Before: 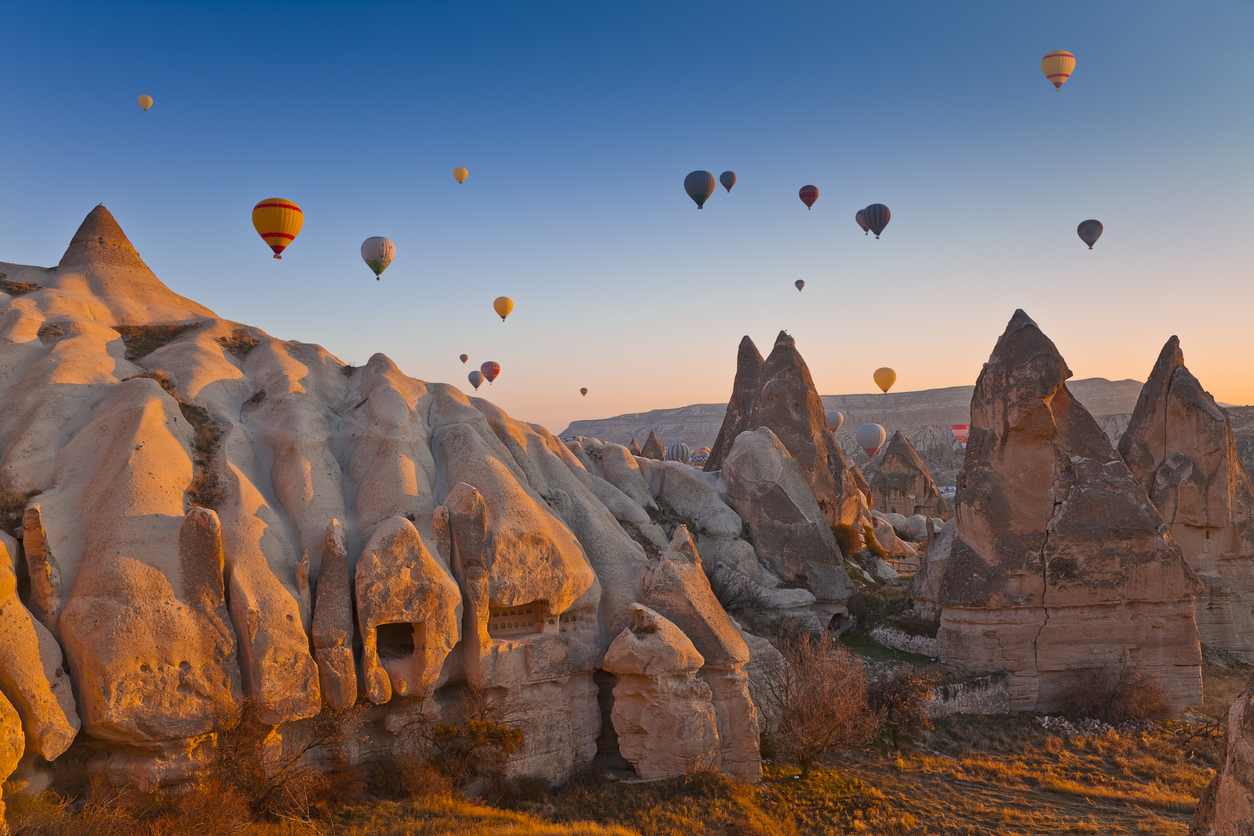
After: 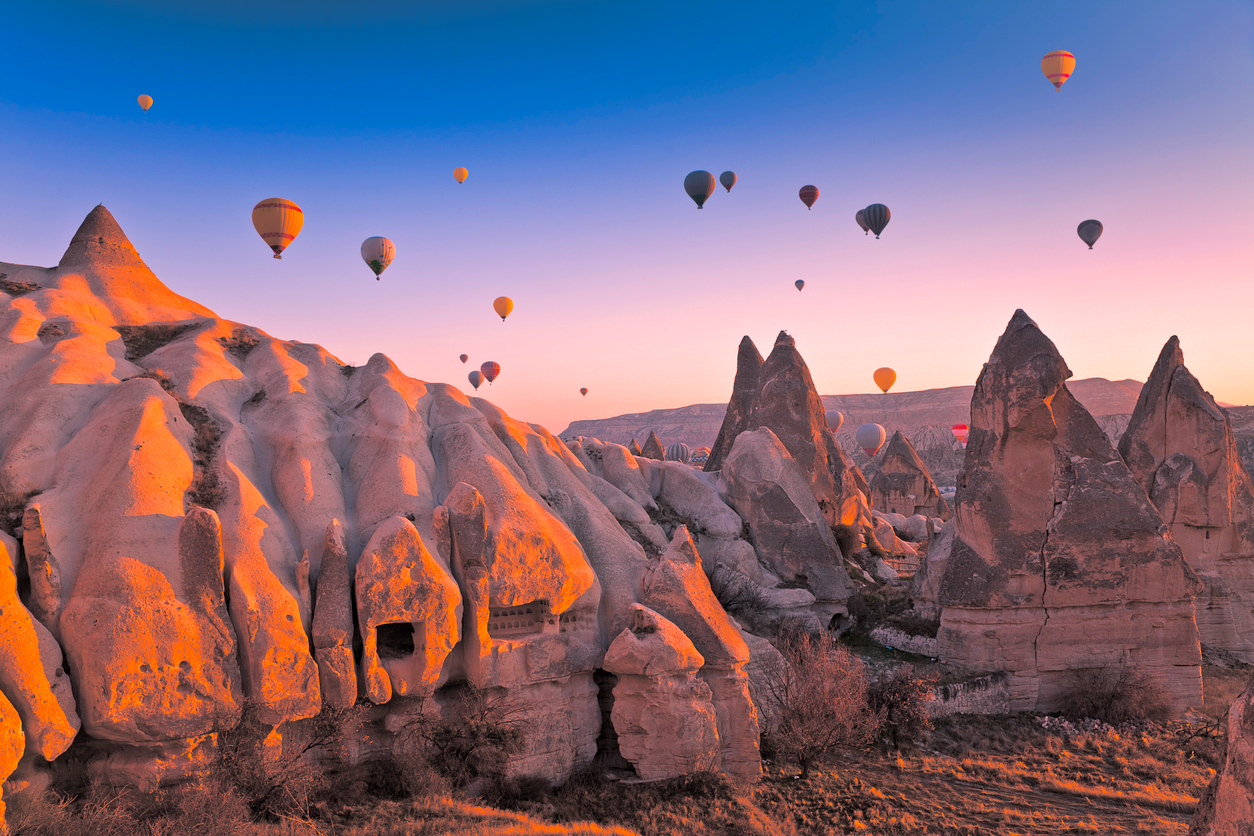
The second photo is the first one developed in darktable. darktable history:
white balance: red 1.188, blue 1.11
color balance rgb: shadows lift › chroma 1%, shadows lift › hue 240.84°, highlights gain › chroma 2%, highlights gain › hue 73.2°, global offset › luminance -0.5%, perceptual saturation grading › global saturation 20%, perceptual saturation grading › highlights -25%, perceptual saturation grading › shadows 50%, global vibrance 15%
split-toning: shadows › hue 201.6°, shadows › saturation 0.16, highlights › hue 50.4°, highlights › saturation 0.2, balance -49.9
tone equalizer: on, module defaults
